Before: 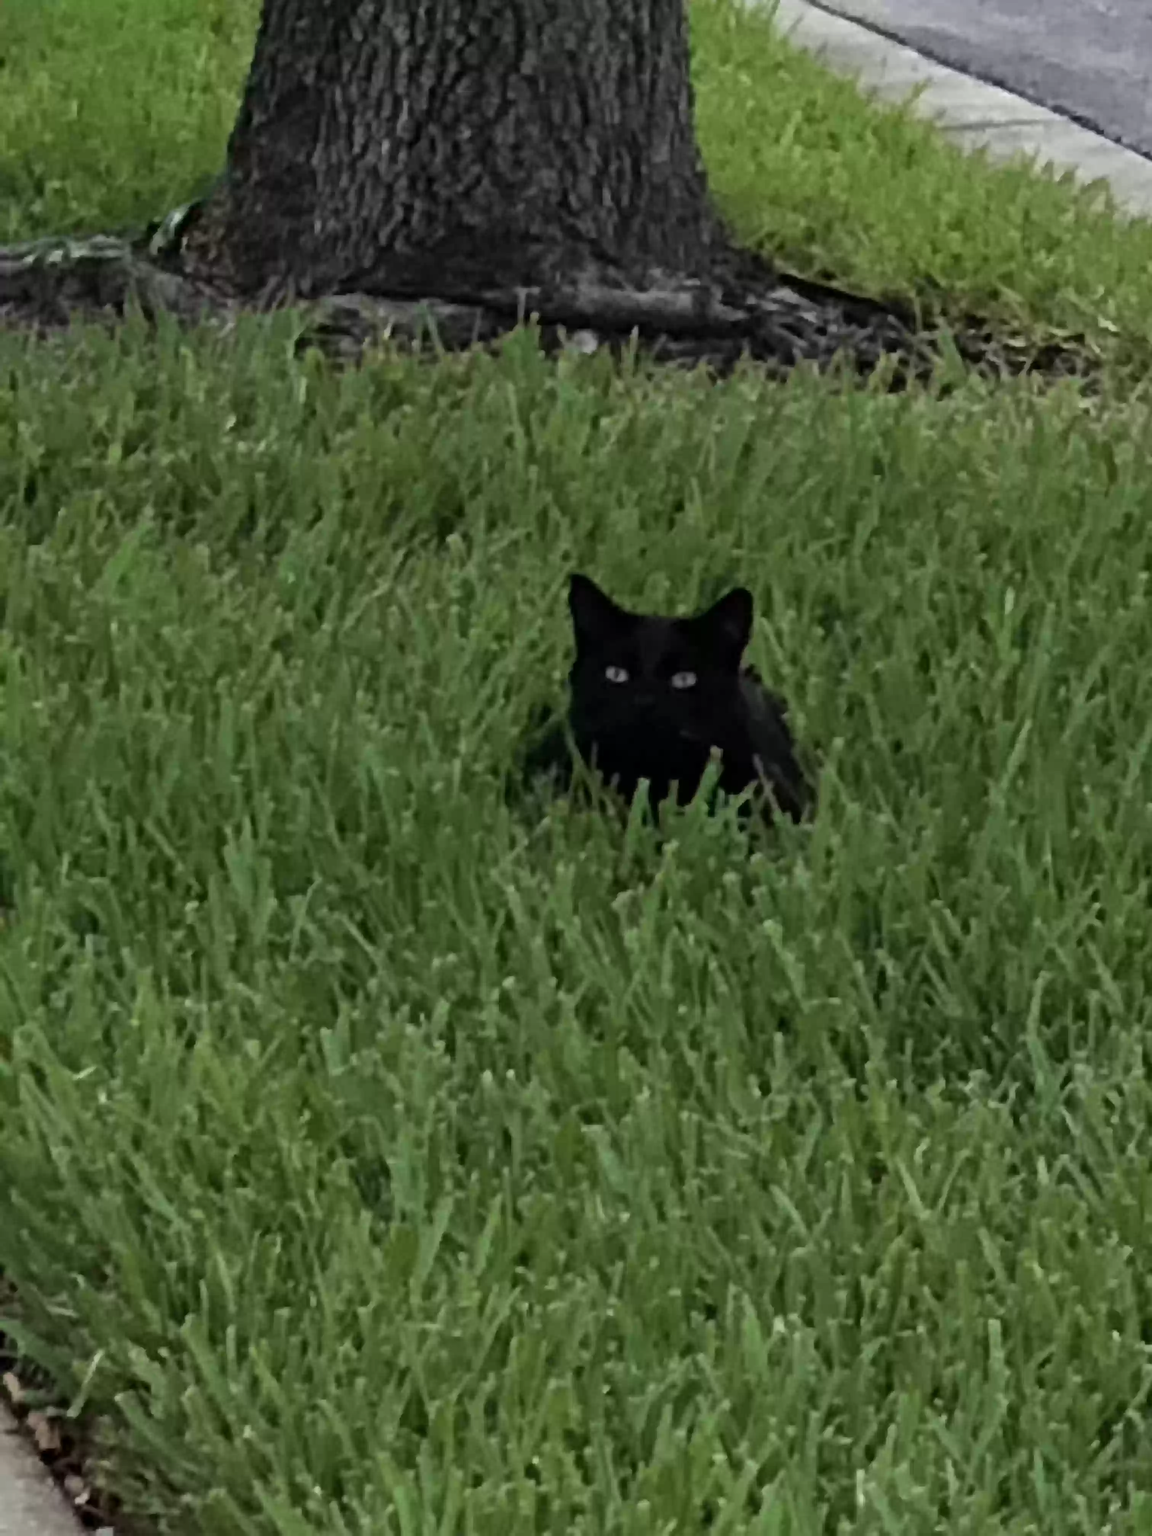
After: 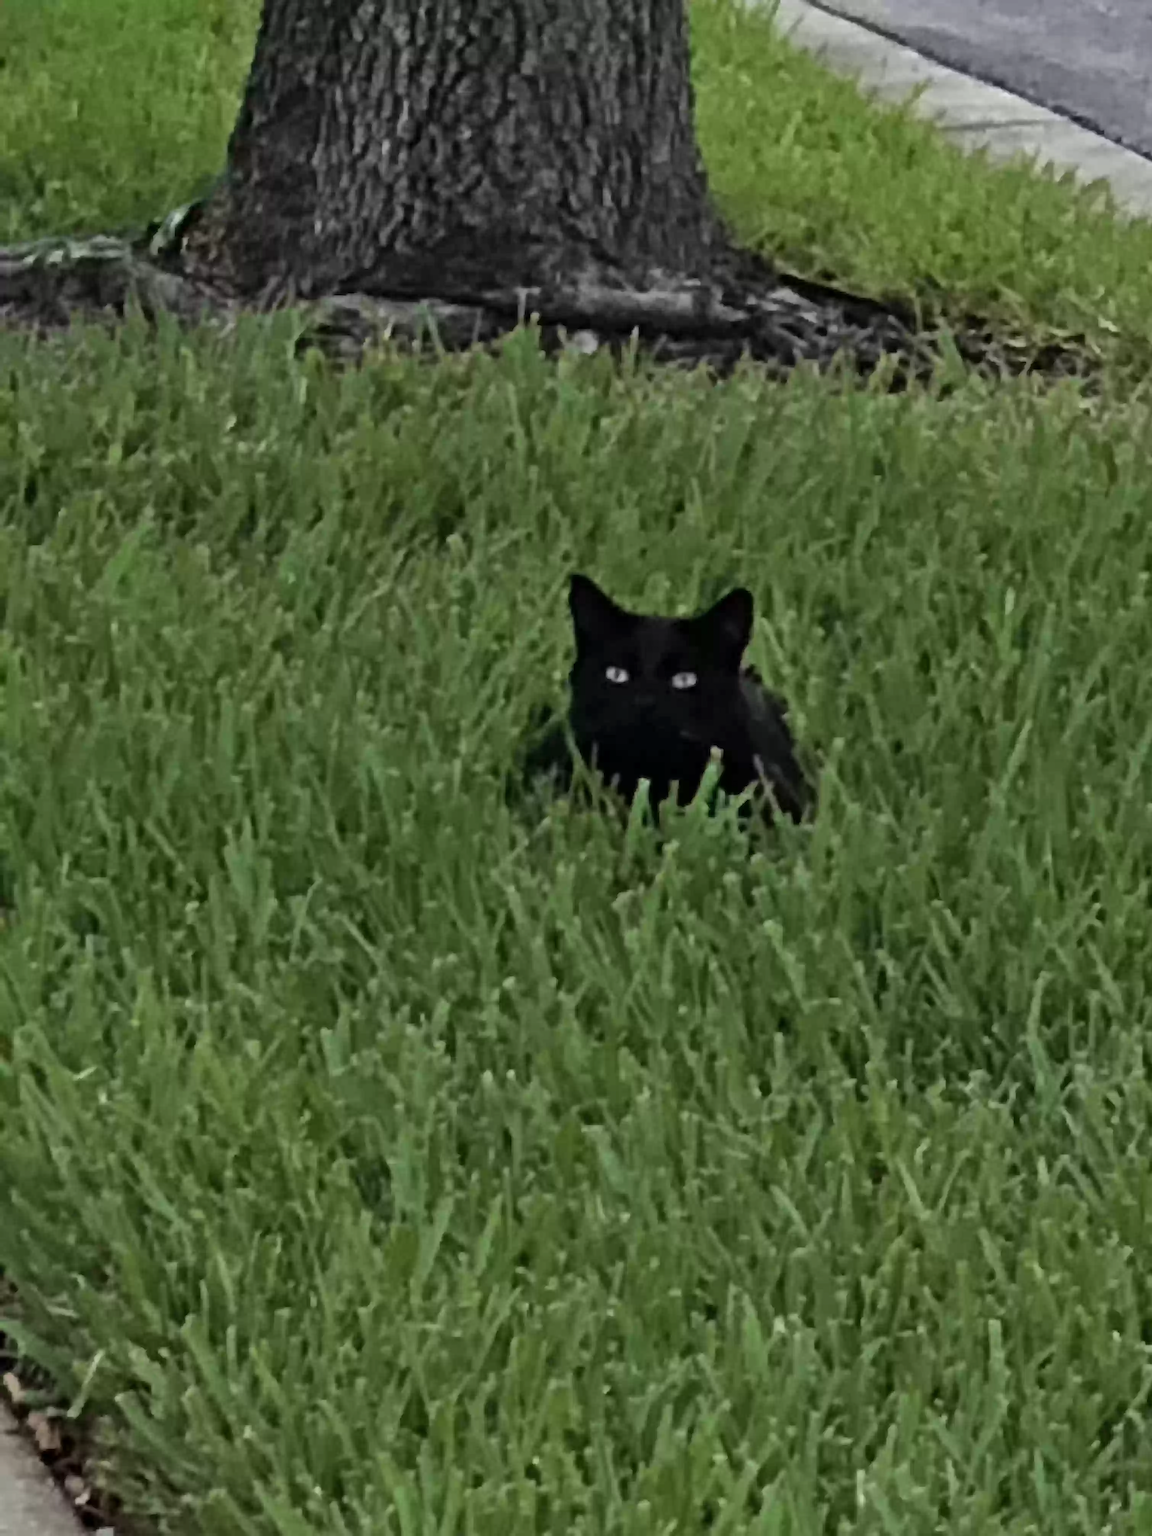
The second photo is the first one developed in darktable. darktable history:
shadows and highlights: shadows 43.71, white point adjustment -1.36, soften with gaussian
